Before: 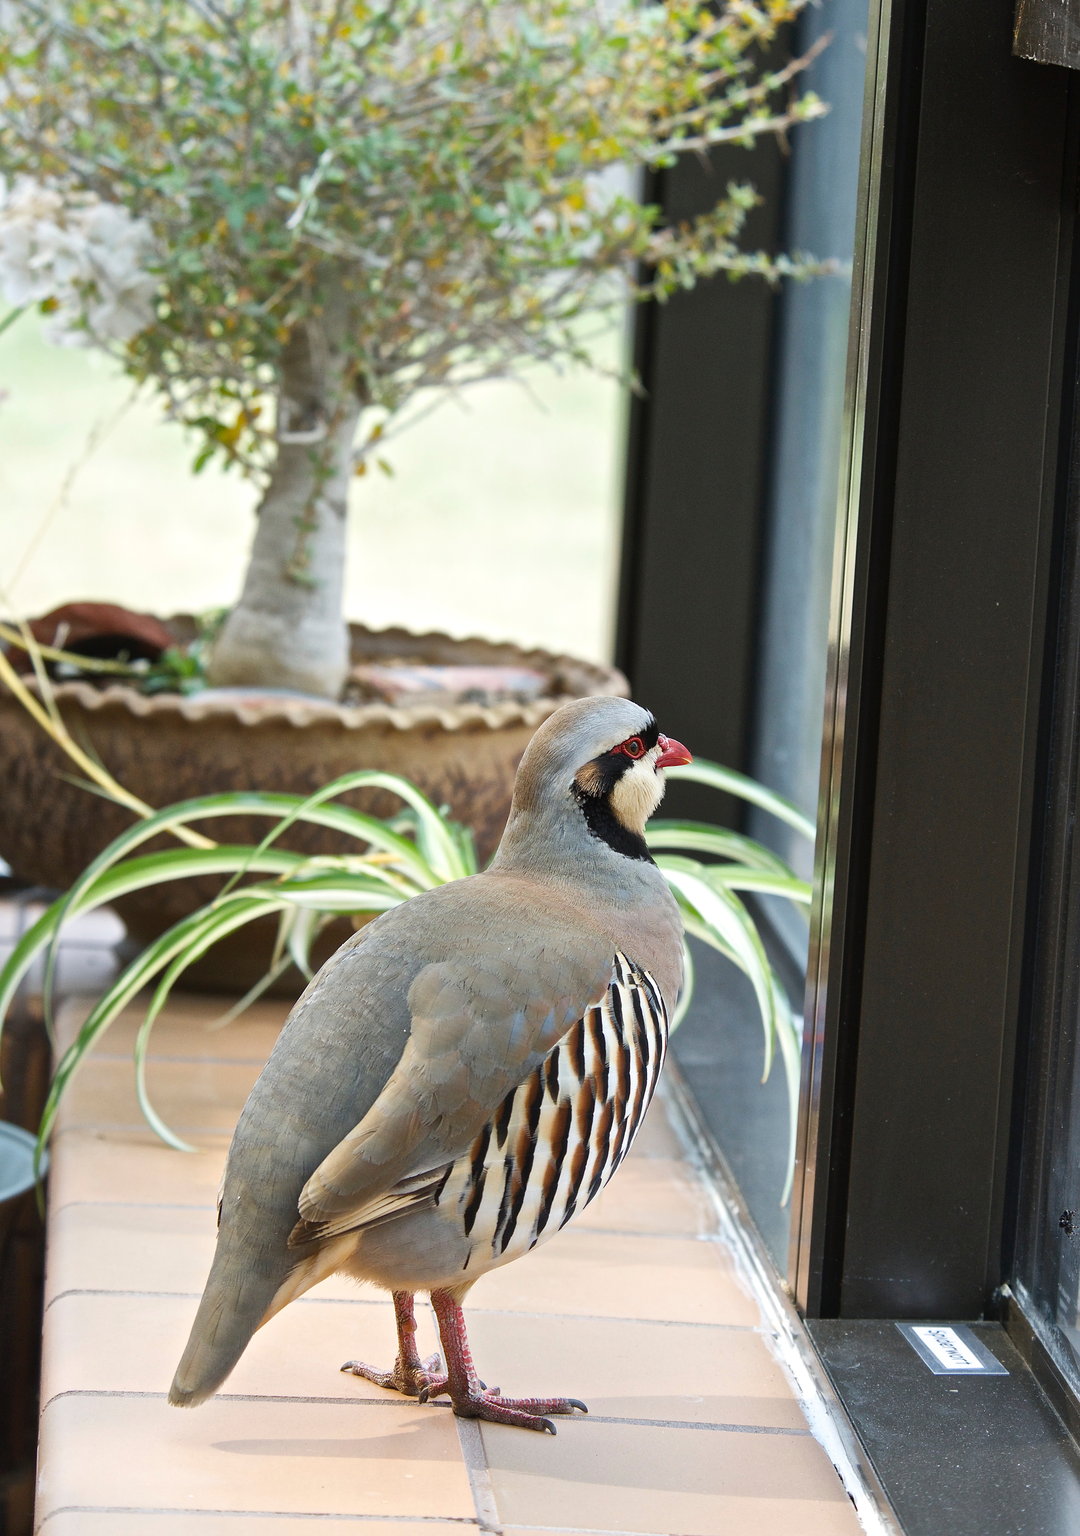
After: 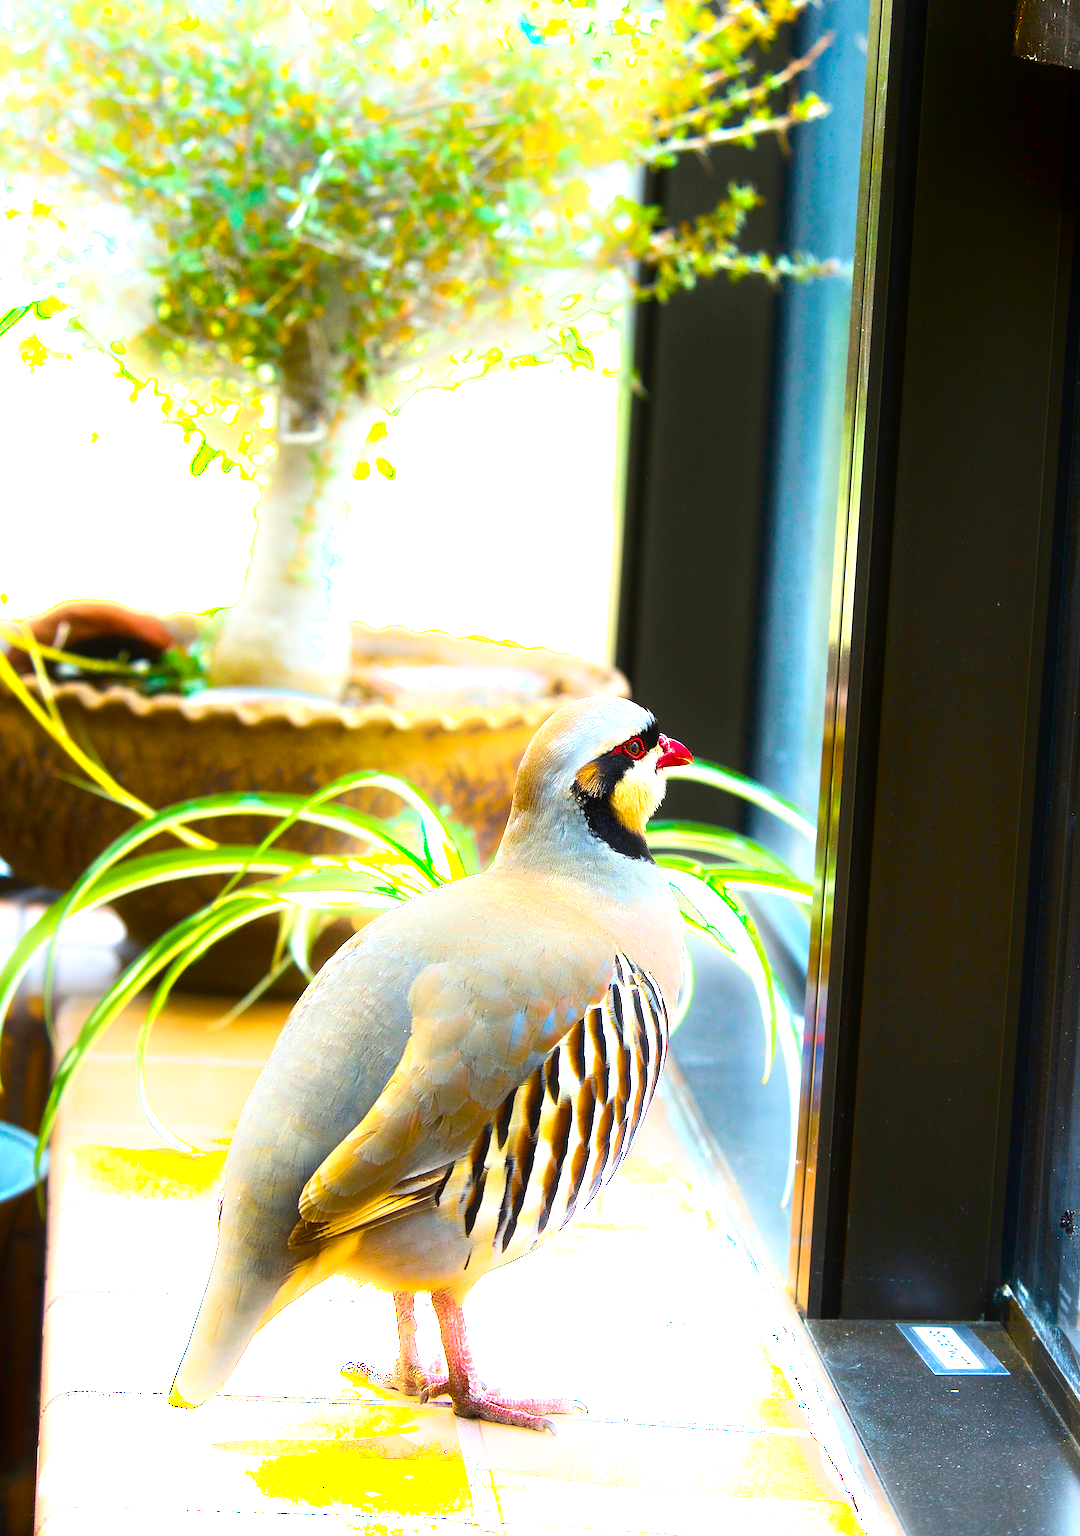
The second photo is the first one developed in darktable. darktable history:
color balance rgb: linear chroma grading › global chroma 20%, perceptual saturation grading › global saturation 65%, perceptual saturation grading › highlights 50%, perceptual saturation grading › shadows 30%, perceptual brilliance grading › global brilliance 12%, perceptual brilliance grading › highlights 15%, global vibrance 20%
shadows and highlights: shadows -54.3, highlights 86.09, soften with gaussian
